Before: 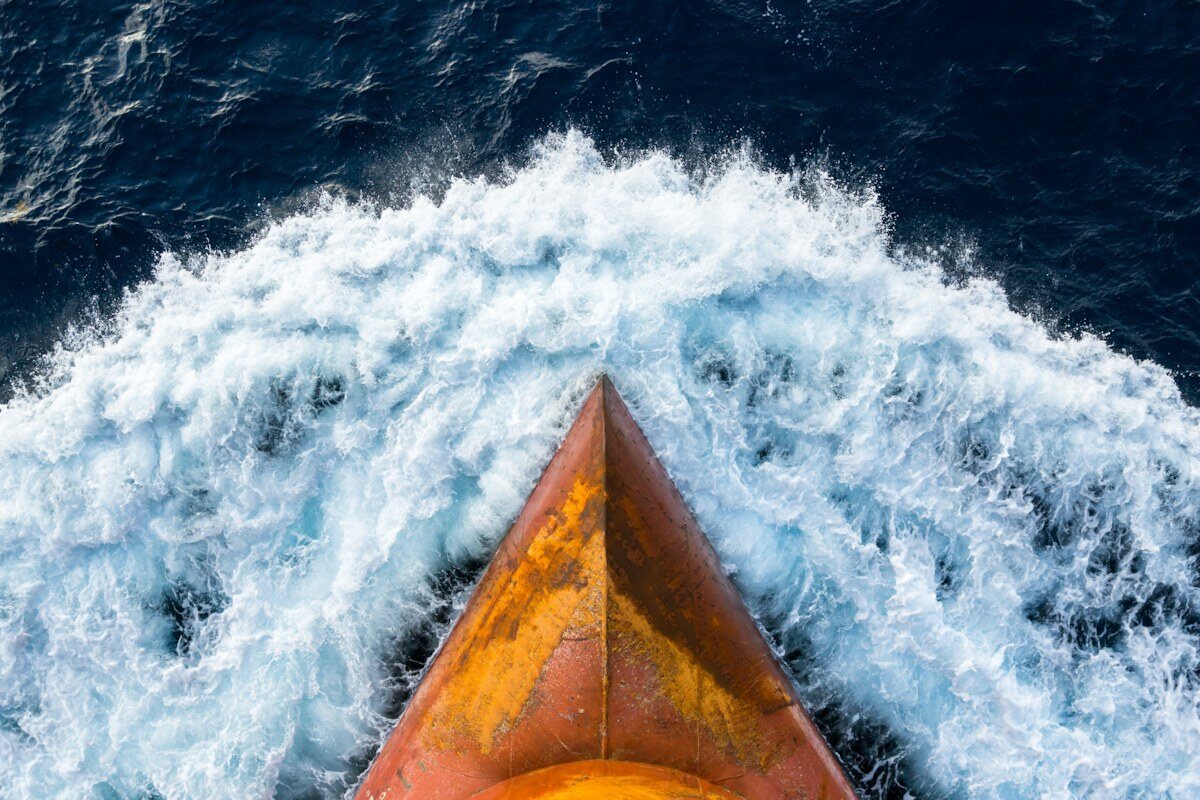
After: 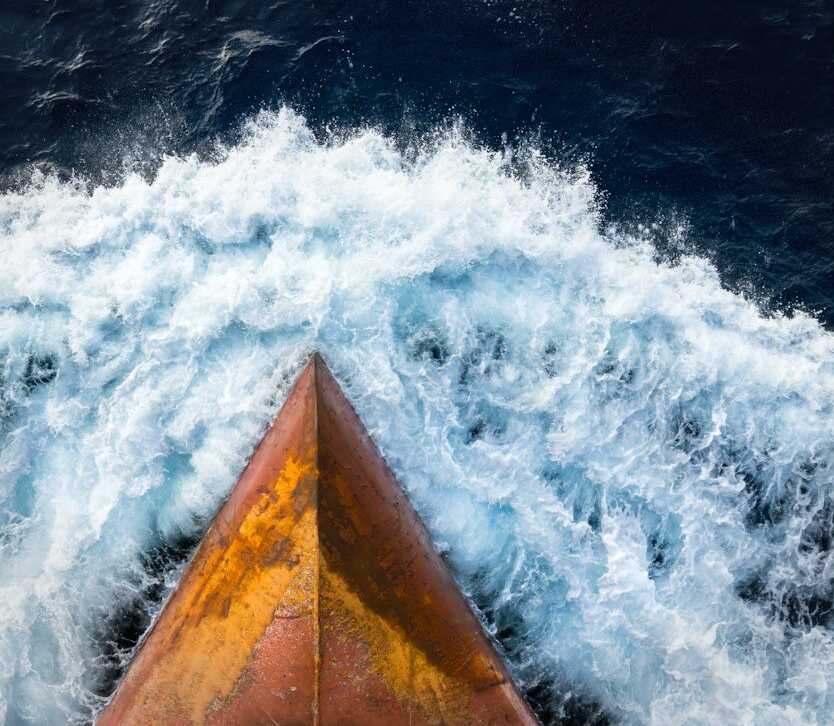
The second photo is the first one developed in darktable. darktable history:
vignetting: fall-off start 91%, fall-off radius 39.39%, brightness -0.182, saturation -0.3, width/height ratio 1.219, shape 1.3, dithering 8-bit output, unbound false
crop and rotate: left 24.034%, top 2.838%, right 6.406%, bottom 6.299%
